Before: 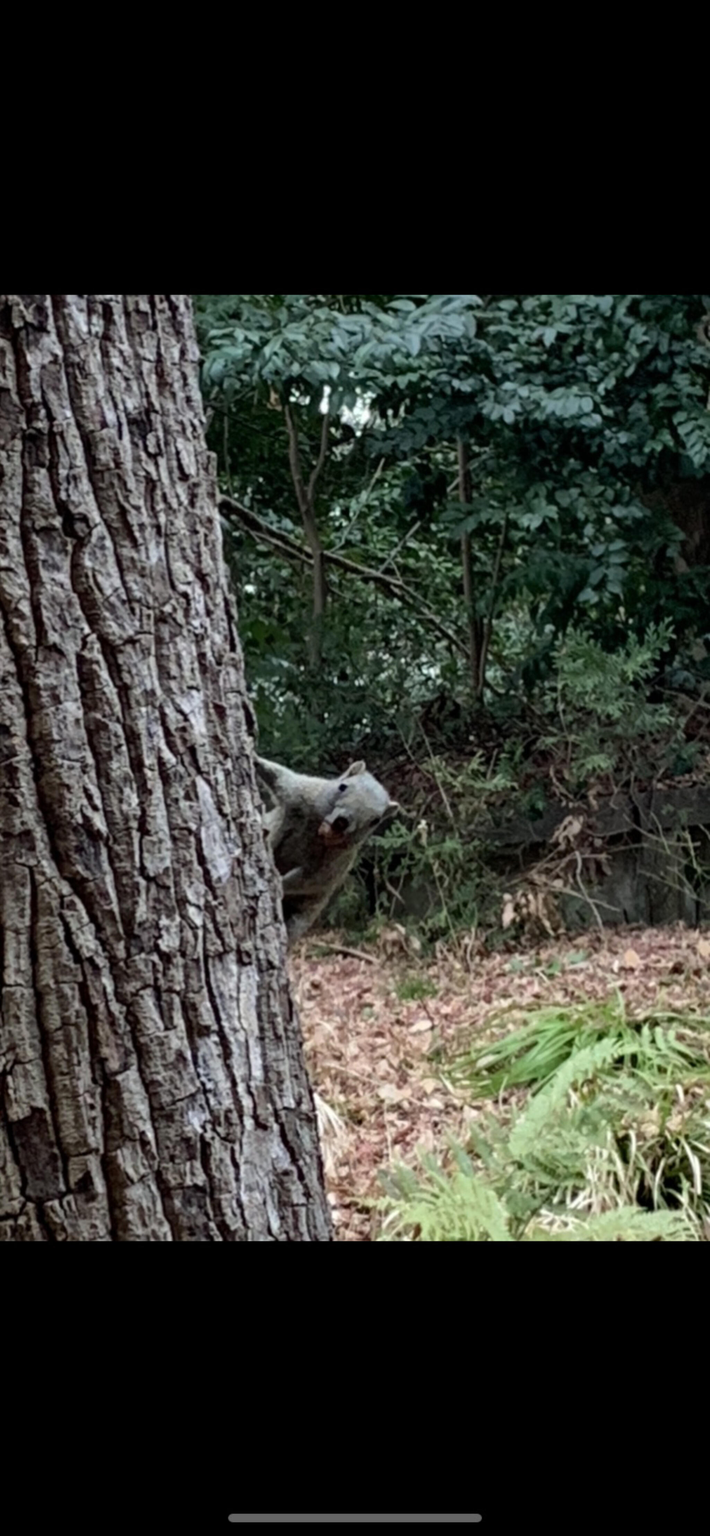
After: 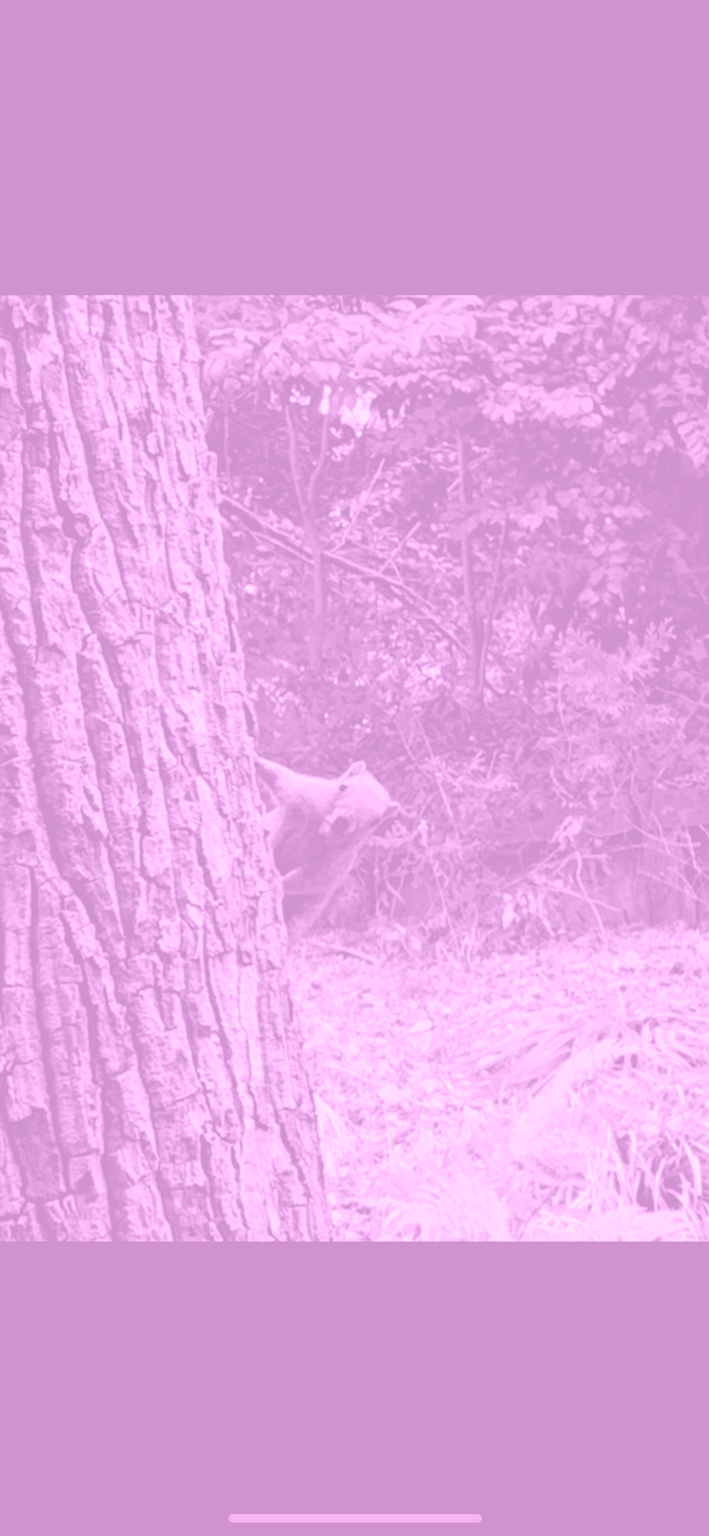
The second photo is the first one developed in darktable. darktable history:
colorize: hue 331.2°, saturation 75%, source mix 30.28%, lightness 70.52%, version 1
color balance rgb: perceptual saturation grading › global saturation 35%, perceptual saturation grading › highlights -25%, perceptual saturation grading › shadows 50%
